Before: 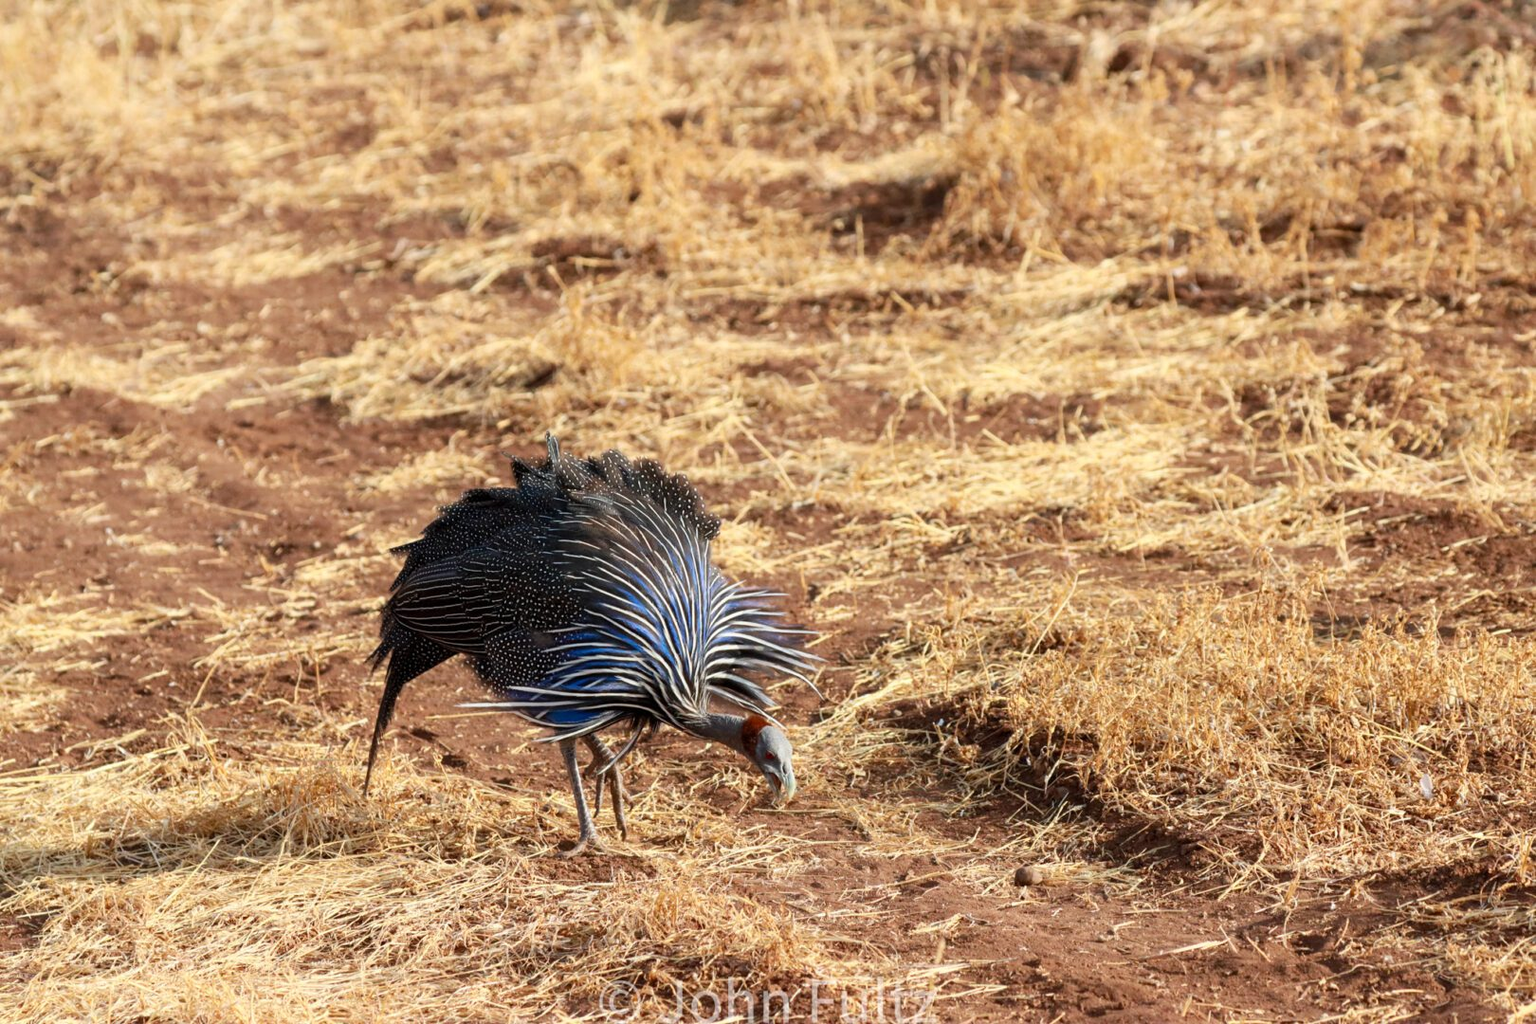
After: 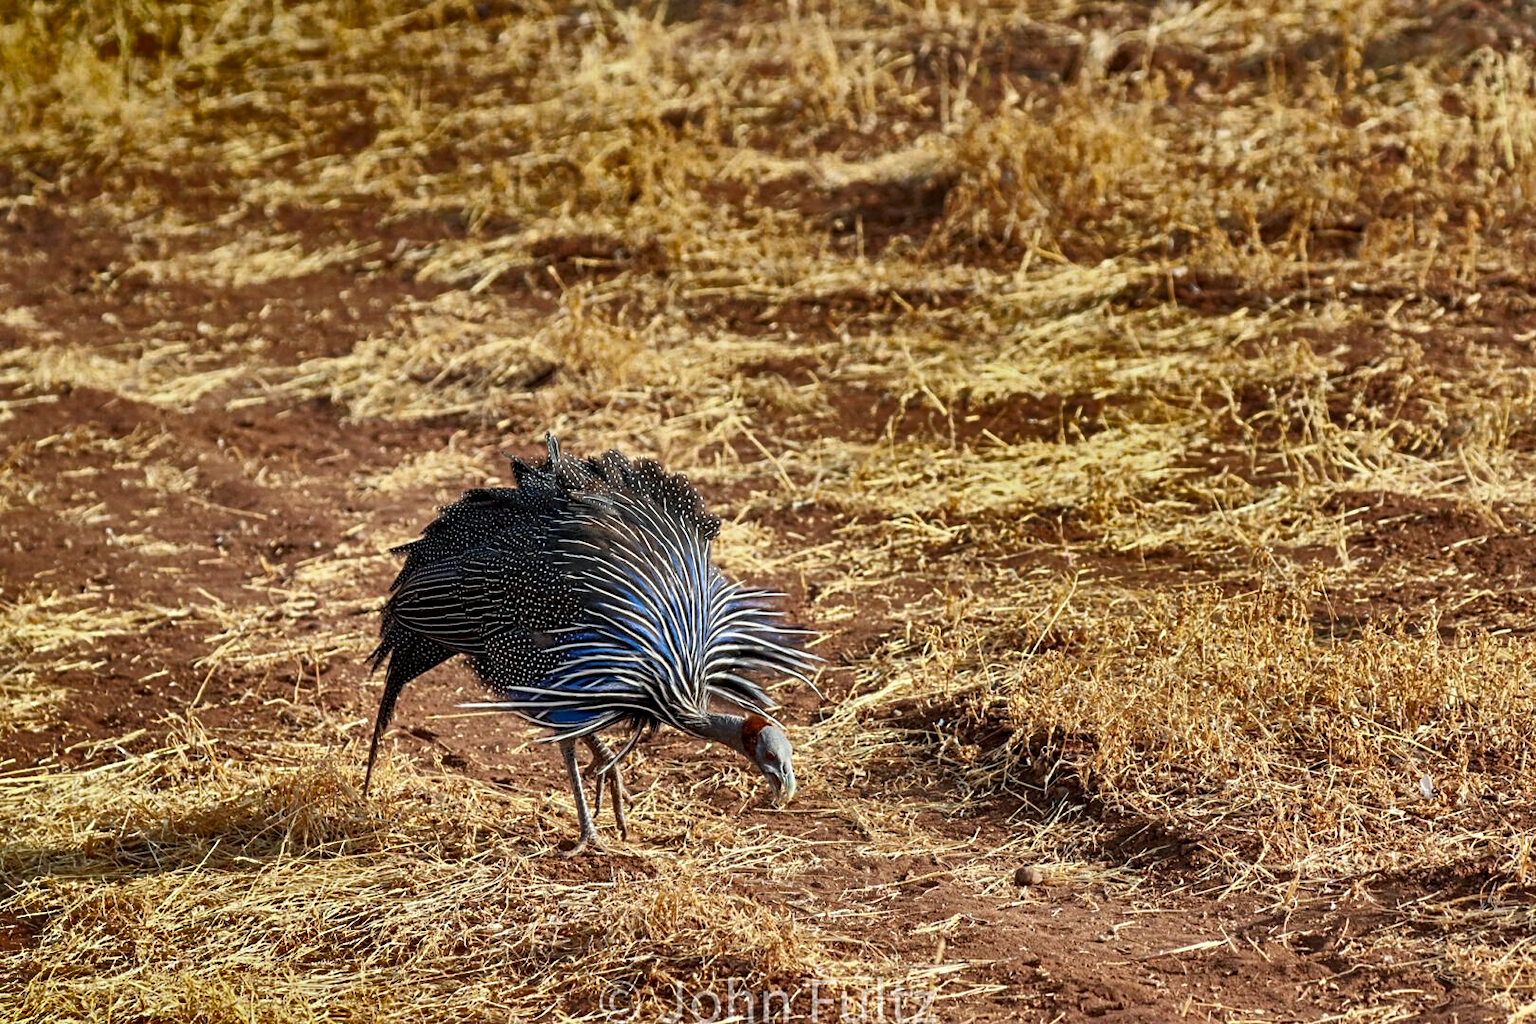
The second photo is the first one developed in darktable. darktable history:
contrast equalizer: y [[0.5, 0.5, 0.5, 0.539, 0.64, 0.611], [0.5 ×6], [0.5 ×6], [0 ×6], [0 ×6]]
shadows and highlights: radius 123.98, shadows 100, white point adjustment -3, highlights -100, highlights color adjustment 89.84%, soften with gaussian
white balance: red 0.978, blue 0.999
